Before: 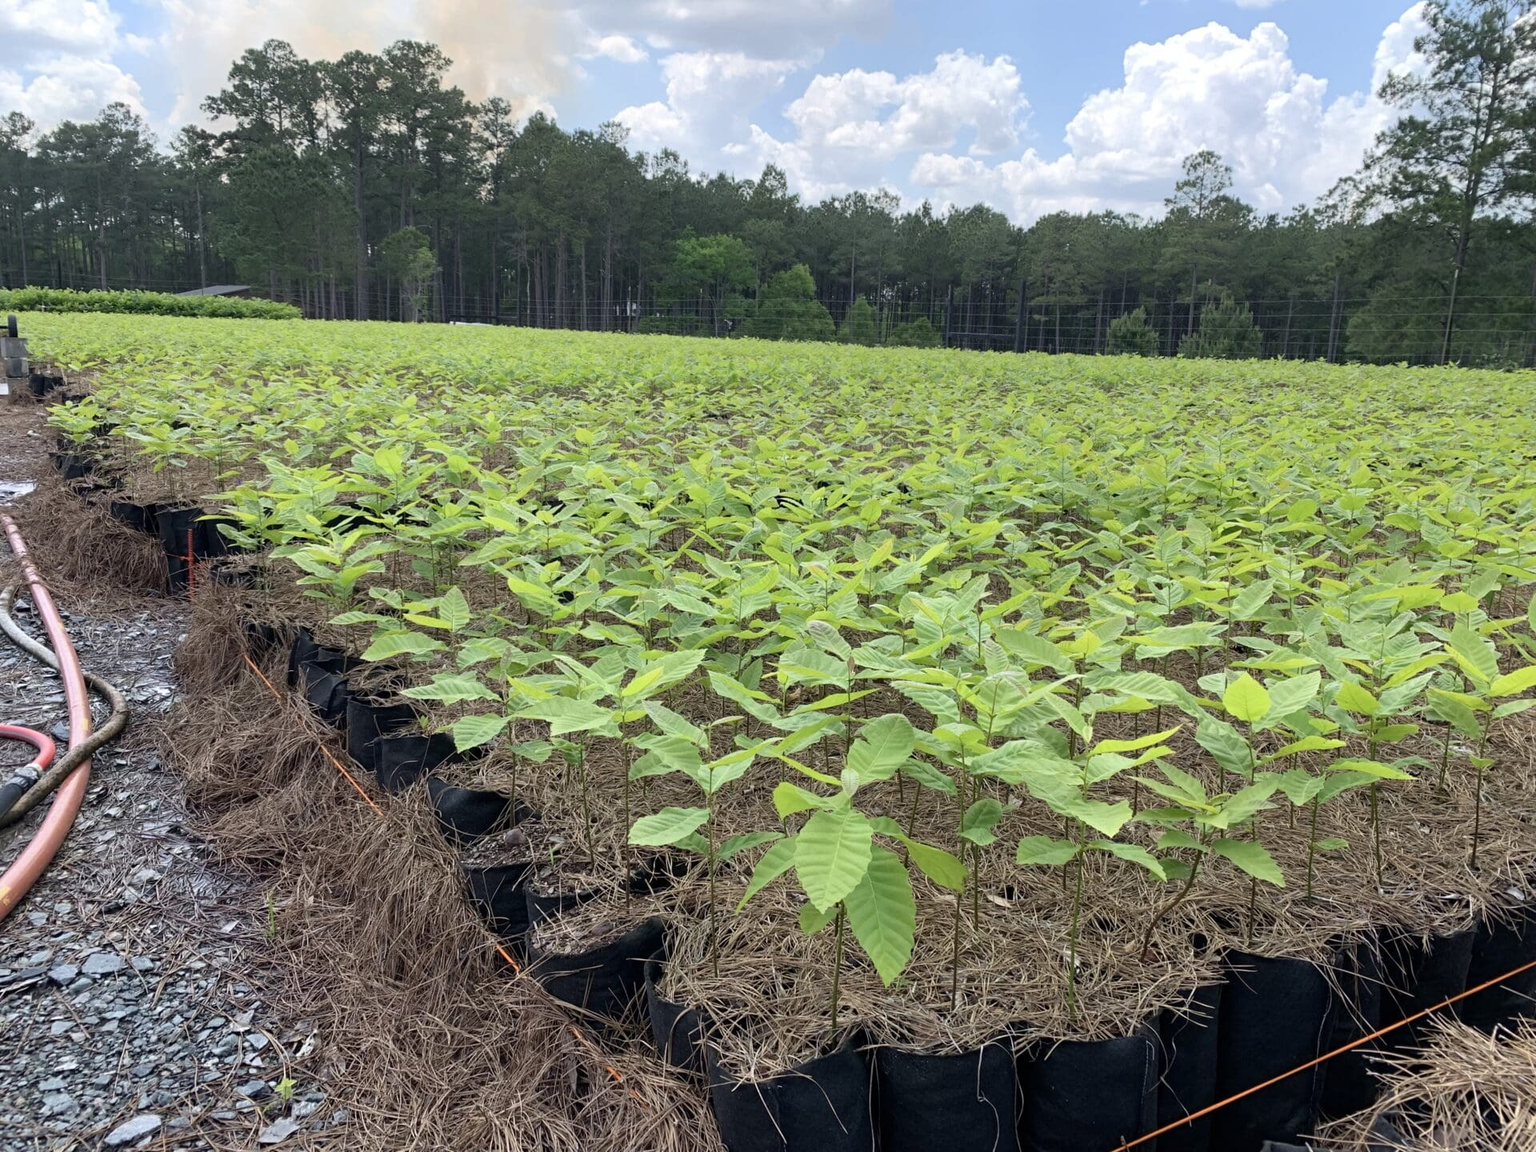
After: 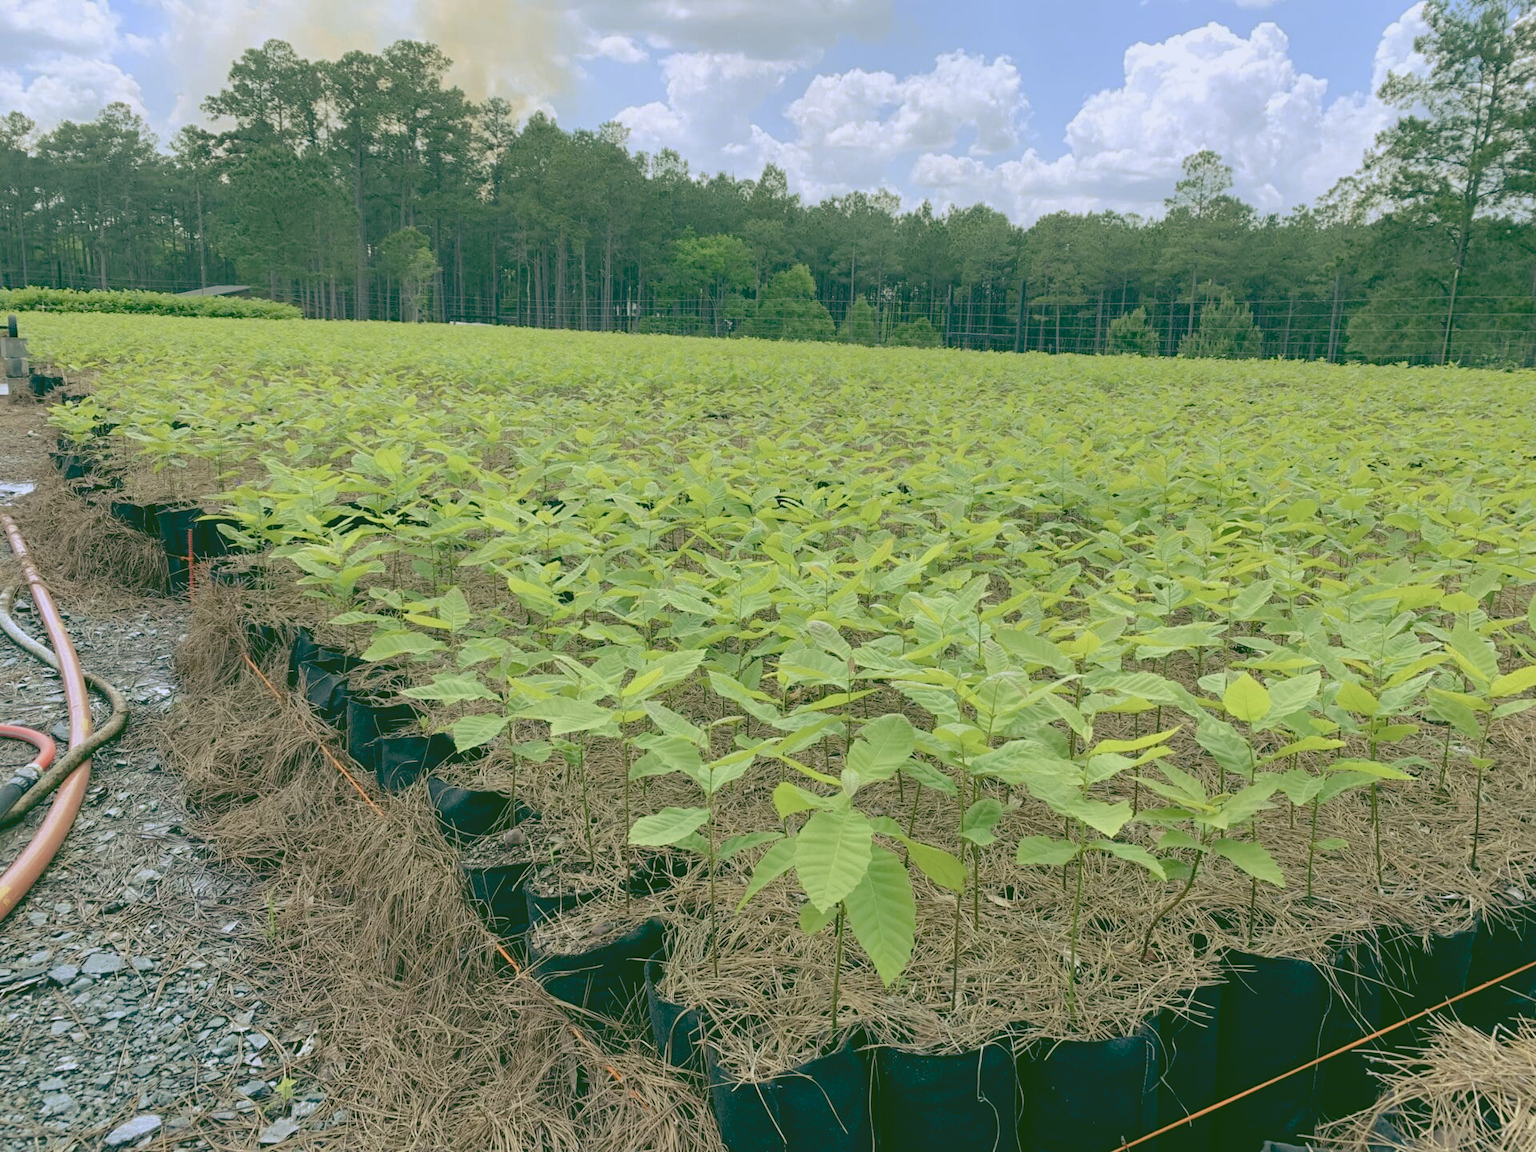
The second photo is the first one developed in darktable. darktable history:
tone curve: curves: ch0 [(0, 0) (0.004, 0.008) (0.077, 0.156) (0.169, 0.29) (0.774, 0.774) (1, 1)], color space Lab, linked channels, preserve colors none
rgb curve: curves: ch0 [(0.123, 0.061) (0.995, 0.887)]; ch1 [(0.06, 0.116) (1, 0.906)]; ch2 [(0, 0) (0.824, 0.69) (1, 1)], mode RGB, independent channels, compensate middle gray true
contrast brightness saturation: contrast 0.1, saturation -0.36
color balance rgb: perceptual saturation grading › global saturation 25%, perceptual brilliance grading › mid-tones 10%, perceptual brilliance grading › shadows 15%, global vibrance 20%
